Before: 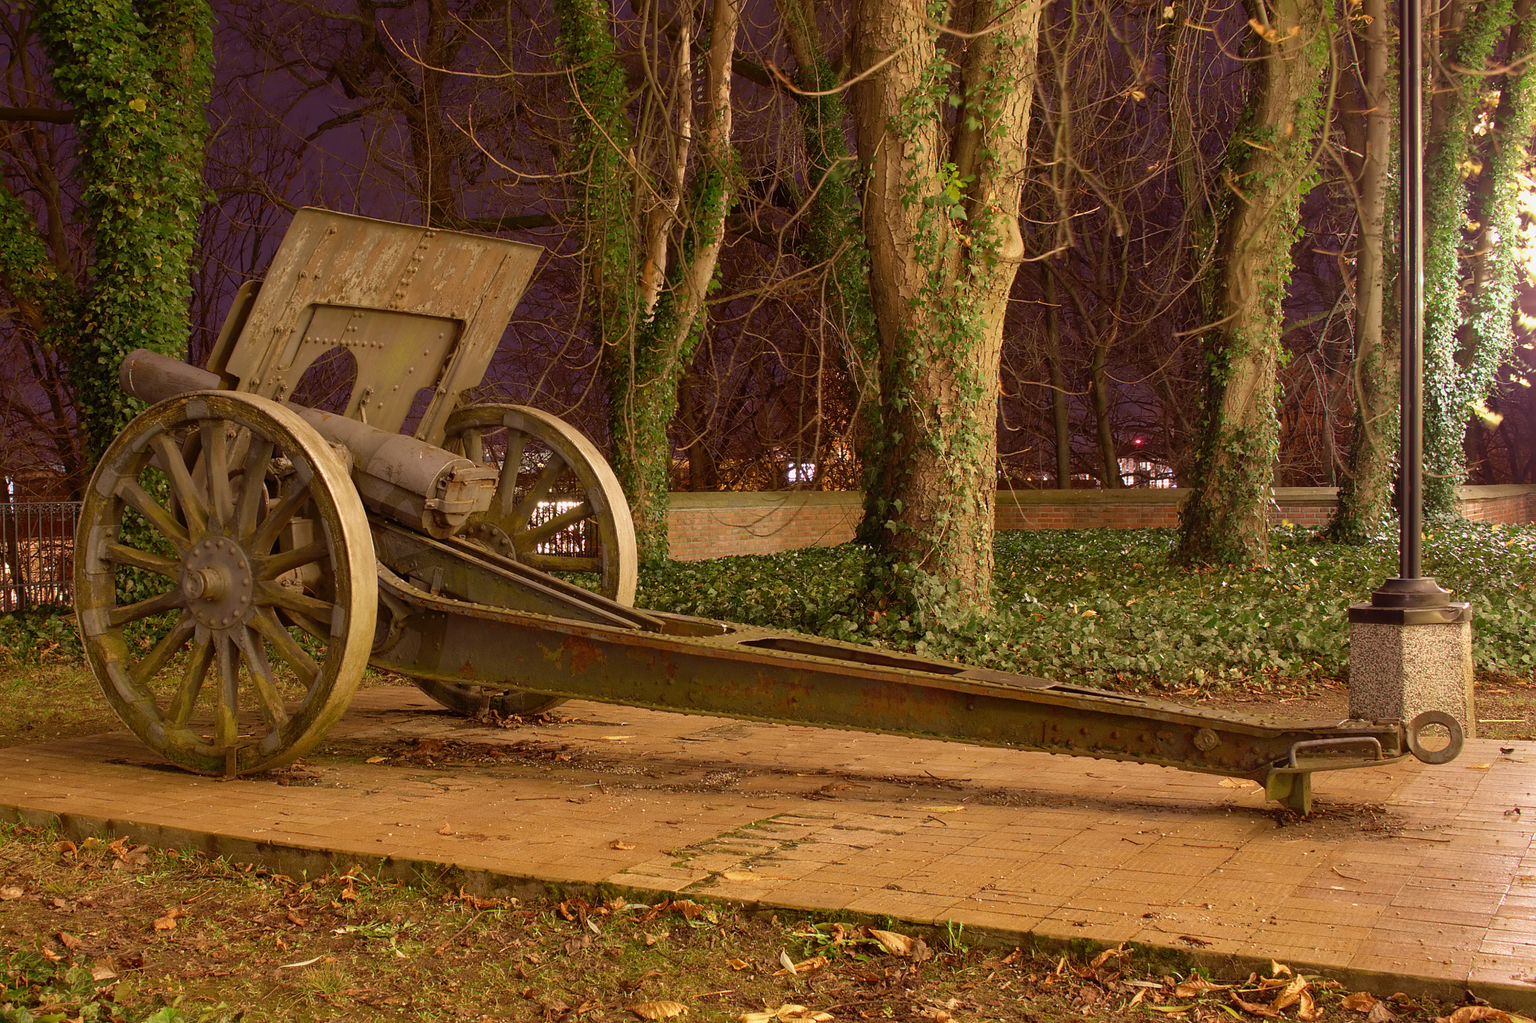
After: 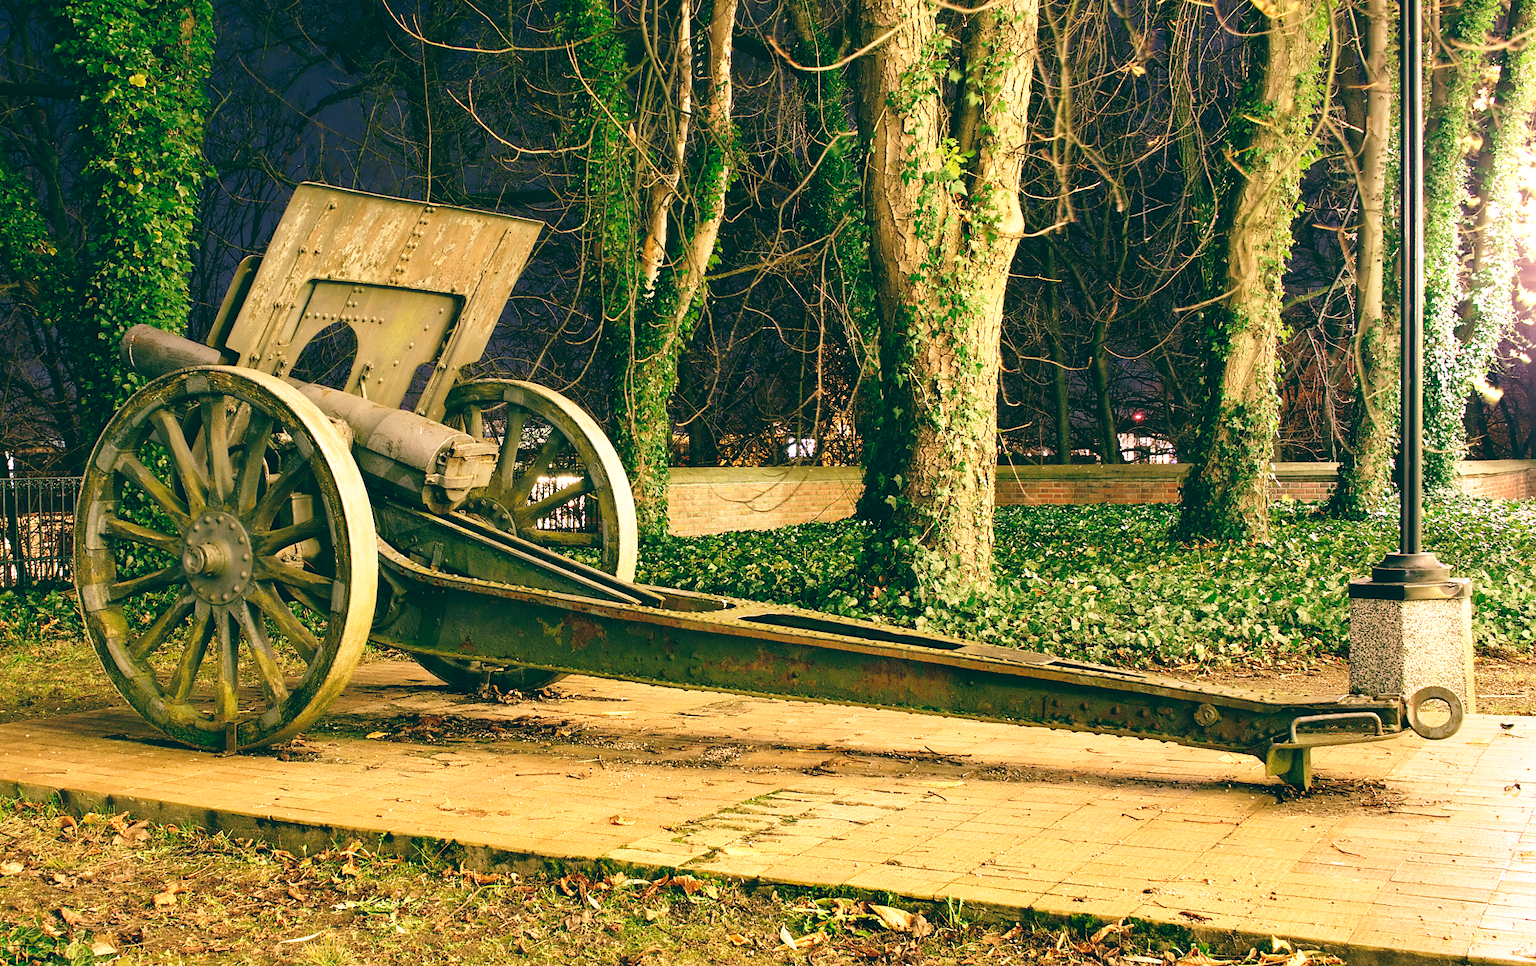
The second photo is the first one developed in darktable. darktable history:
base curve: curves: ch0 [(0, 0) (0.028, 0.03) (0.105, 0.232) (0.387, 0.748) (0.754, 0.968) (1, 1)], fusion 1, exposure shift 0.576, preserve colors none
color balance: lift [1.005, 0.99, 1.007, 1.01], gamma [1, 0.979, 1.011, 1.021], gain [0.923, 1.098, 1.025, 0.902], input saturation 90.45%, contrast 7.73%, output saturation 105.91%
tone equalizer: -8 EV -0.417 EV, -7 EV -0.389 EV, -6 EV -0.333 EV, -5 EV -0.222 EV, -3 EV 0.222 EV, -2 EV 0.333 EV, -1 EV 0.389 EV, +0 EV 0.417 EV, edges refinement/feathering 500, mask exposure compensation -1.57 EV, preserve details no
crop and rotate: top 2.479%, bottom 3.018%
